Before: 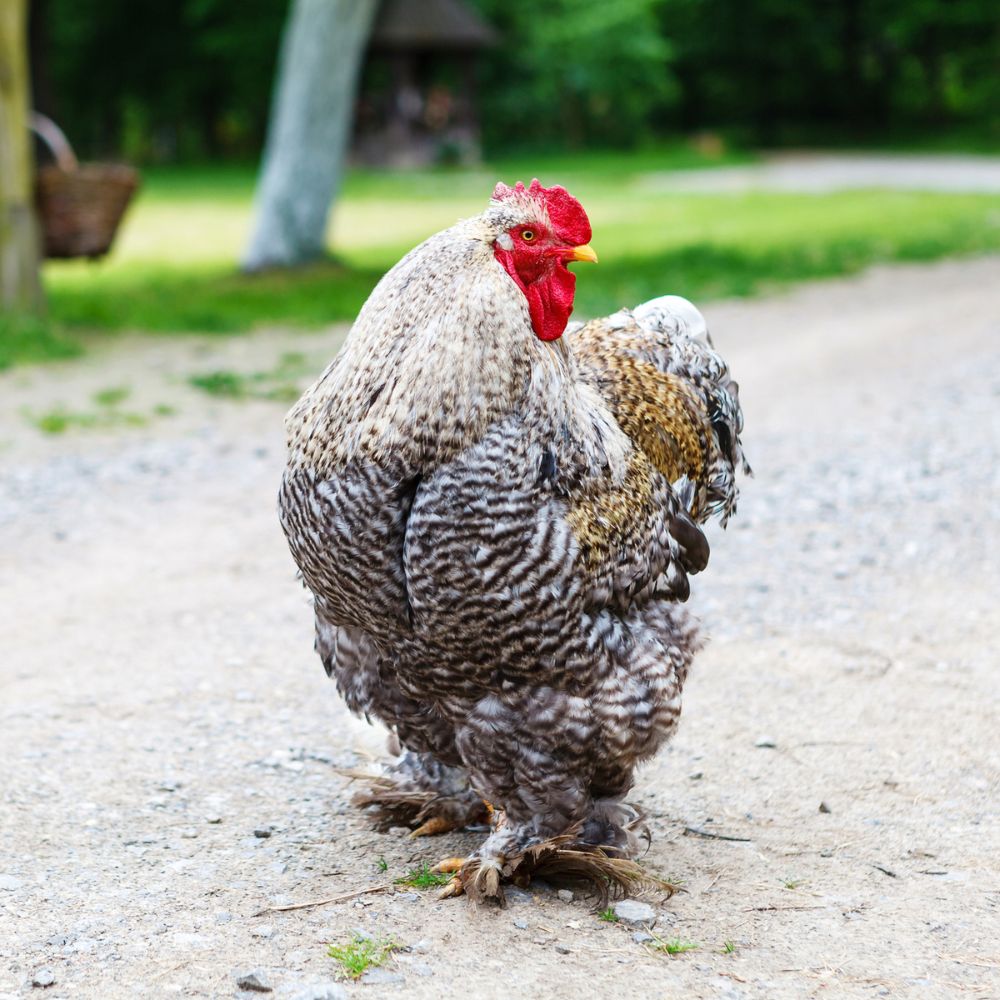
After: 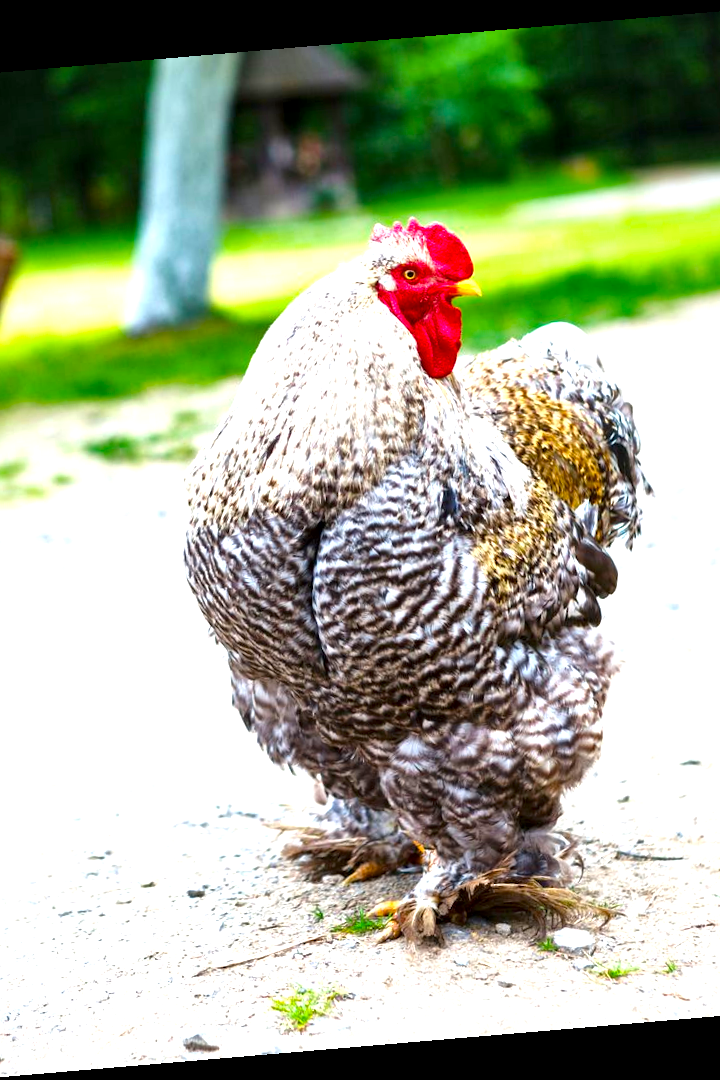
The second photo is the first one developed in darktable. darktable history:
exposure: exposure 0.781 EV, compensate highlight preservation false
rotate and perspective: rotation -4.86°, automatic cropping off
local contrast: mode bilateral grid, contrast 25, coarseness 60, detail 151%, midtone range 0.2
crop and rotate: left 12.673%, right 20.66%
color balance rgb: perceptual saturation grading › global saturation 30%, global vibrance 20%
